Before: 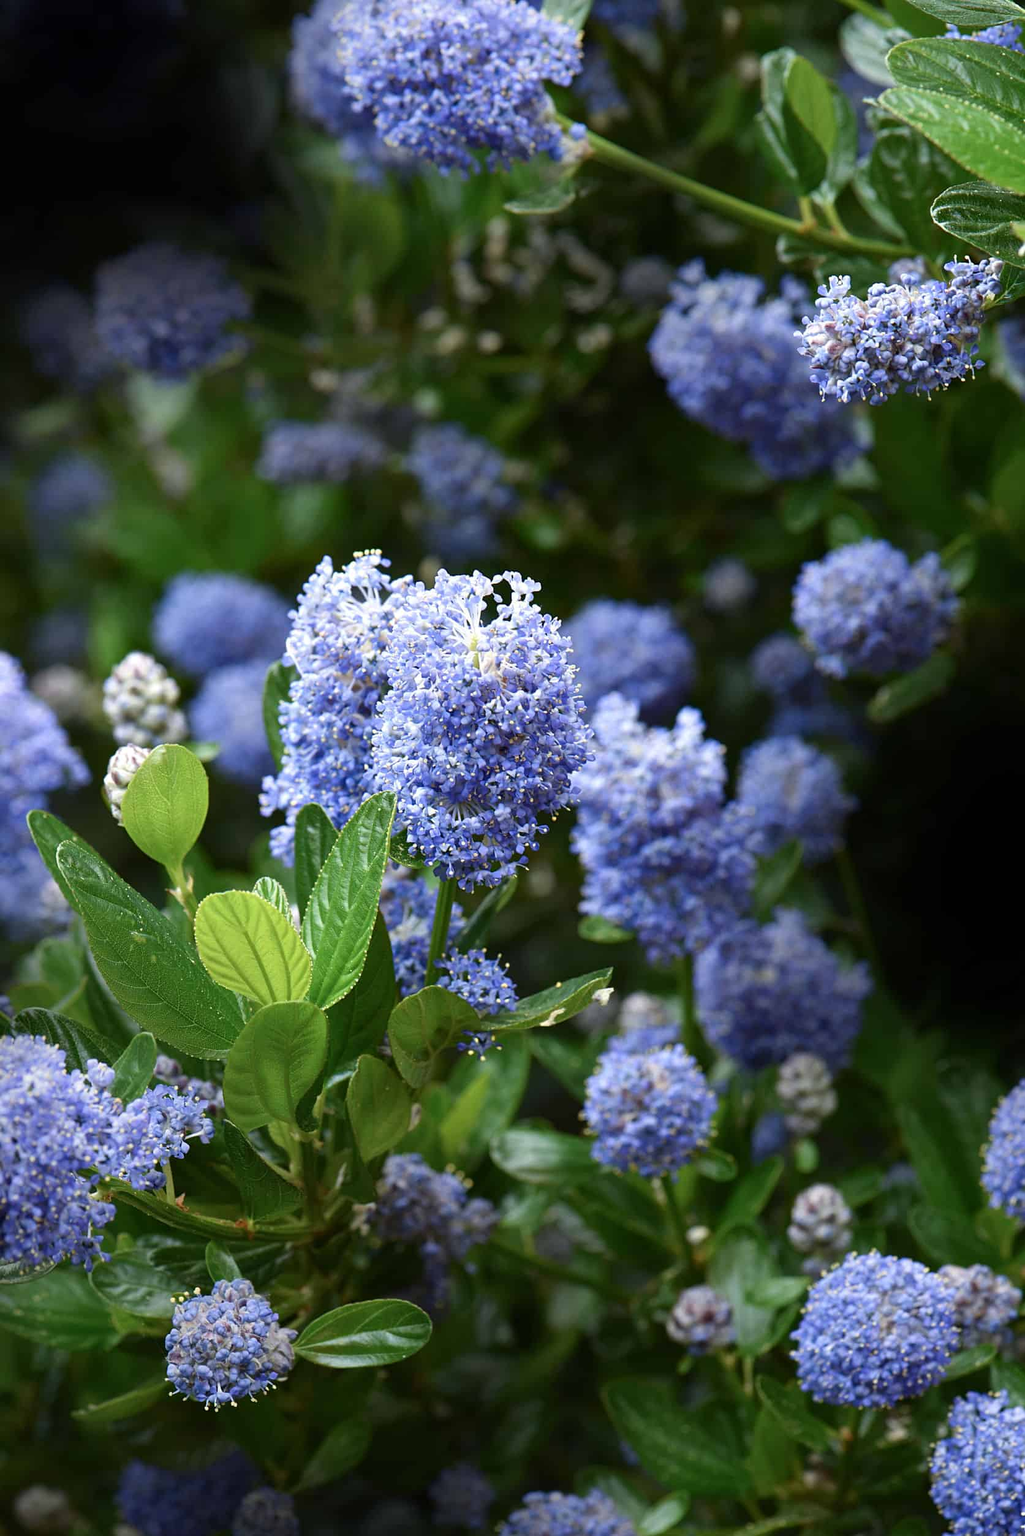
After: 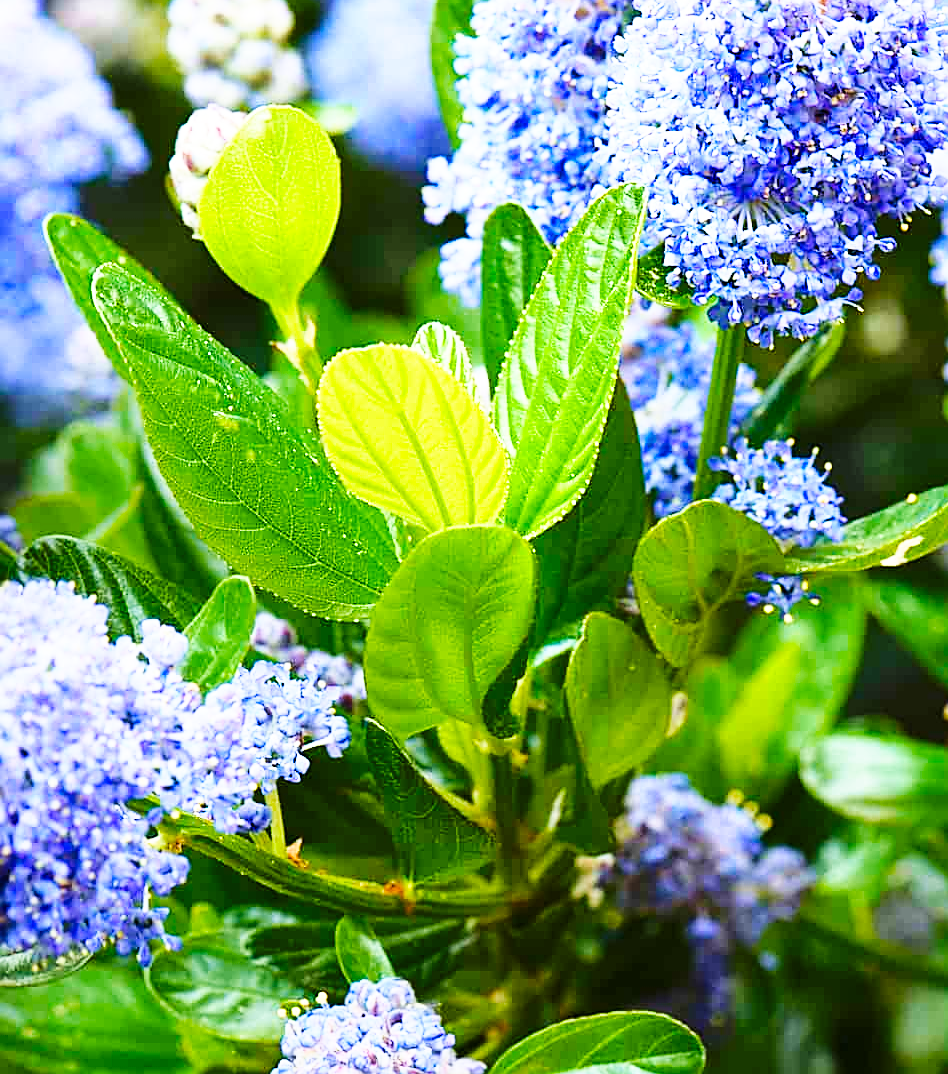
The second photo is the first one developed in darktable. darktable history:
sharpen: on, module defaults
crop: top 44.263%, right 43.29%, bottom 12.876%
tone curve: curves: ch0 [(0, 0) (0.003, 0.023) (0.011, 0.025) (0.025, 0.029) (0.044, 0.047) (0.069, 0.079) (0.1, 0.113) (0.136, 0.152) (0.177, 0.199) (0.224, 0.26) (0.277, 0.333) (0.335, 0.404) (0.399, 0.48) (0.468, 0.559) (0.543, 0.635) (0.623, 0.713) (0.709, 0.797) (0.801, 0.879) (0.898, 0.953) (1, 1)], color space Lab, independent channels, preserve colors none
base curve: curves: ch0 [(0, 0) (0.018, 0.026) (0.143, 0.37) (0.33, 0.731) (0.458, 0.853) (0.735, 0.965) (0.905, 0.986) (1, 1)], preserve colors none
velvia: strength 15.03%
color balance rgb: linear chroma grading › global chroma 25.002%, perceptual saturation grading › global saturation 20%, perceptual saturation grading › highlights -25.745%, perceptual saturation grading › shadows 24.574%
